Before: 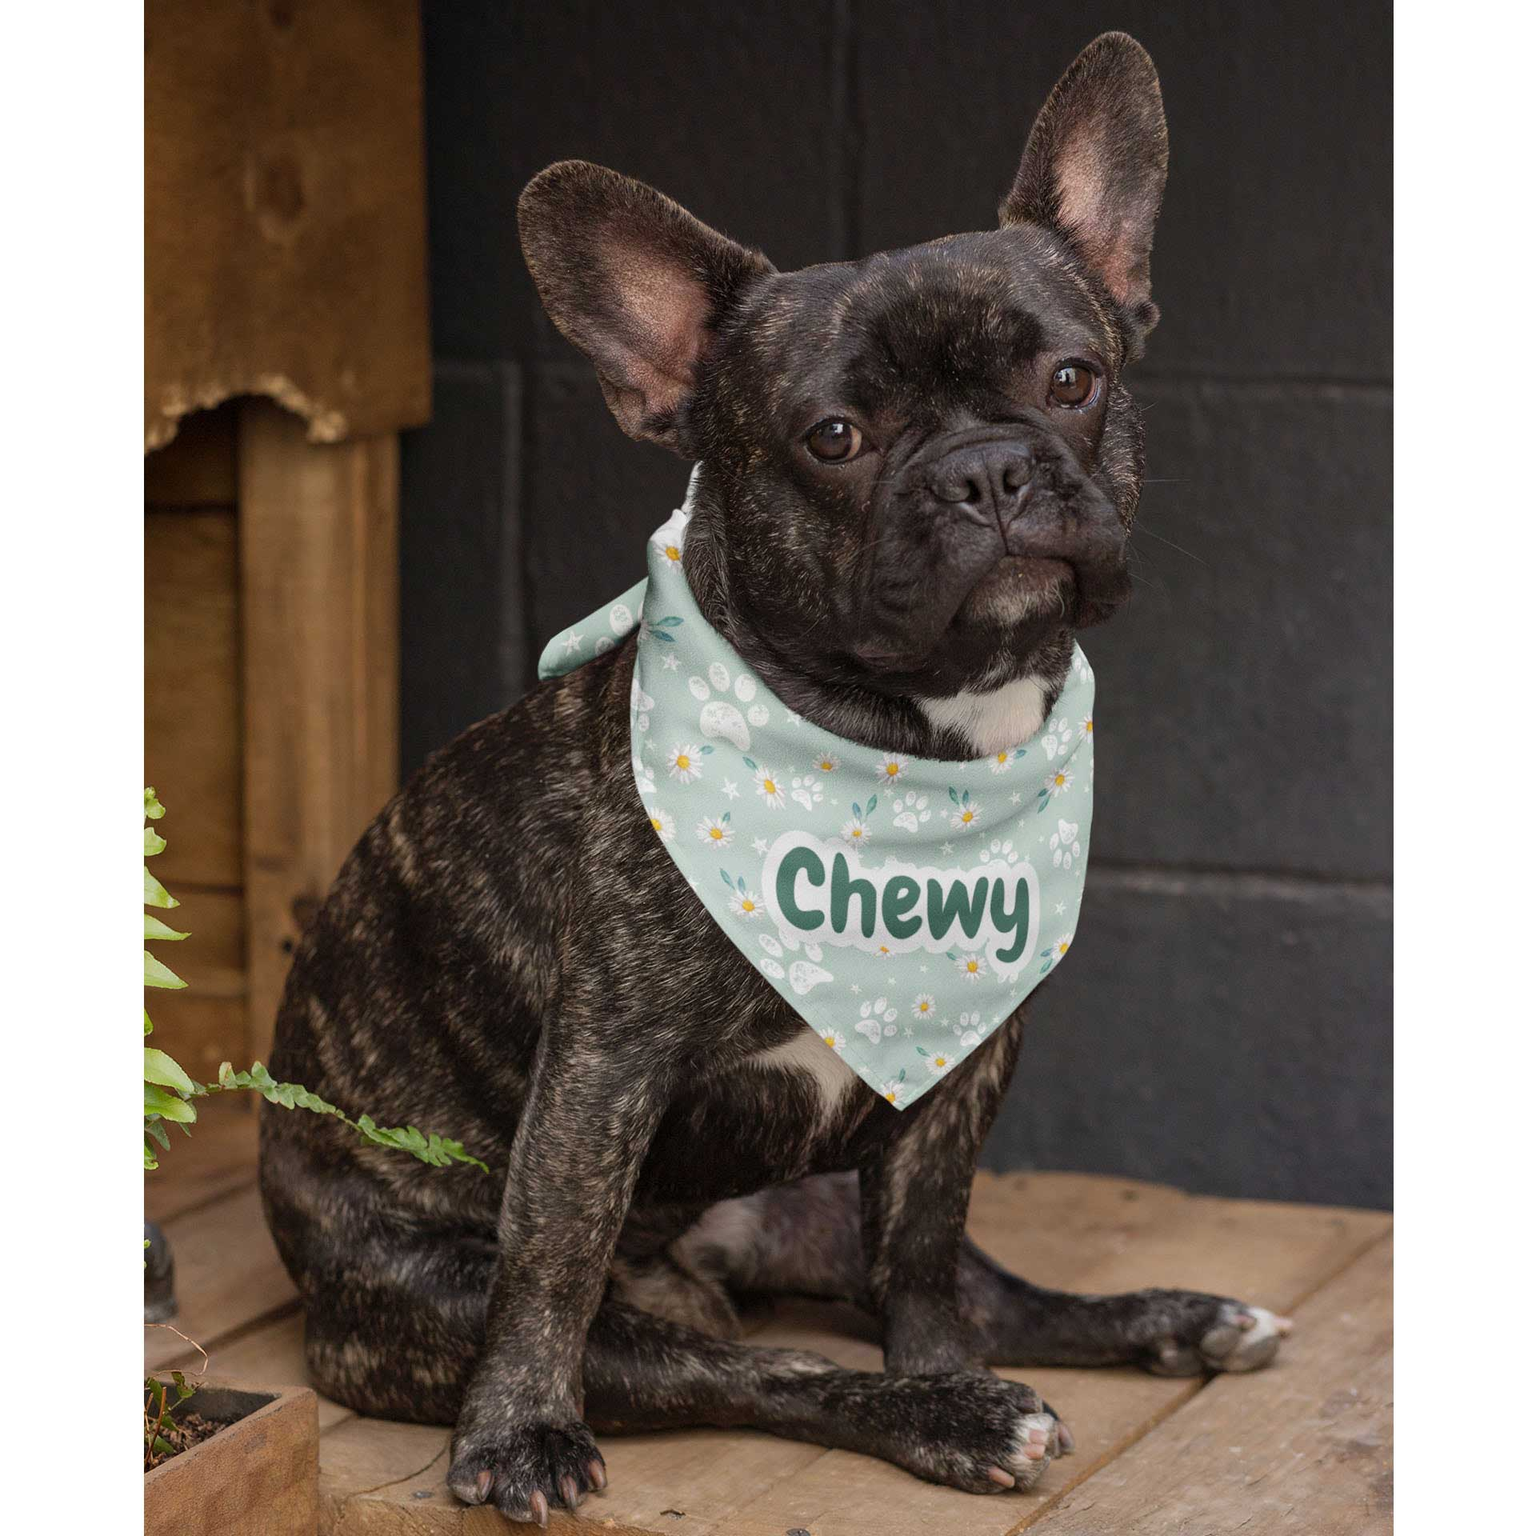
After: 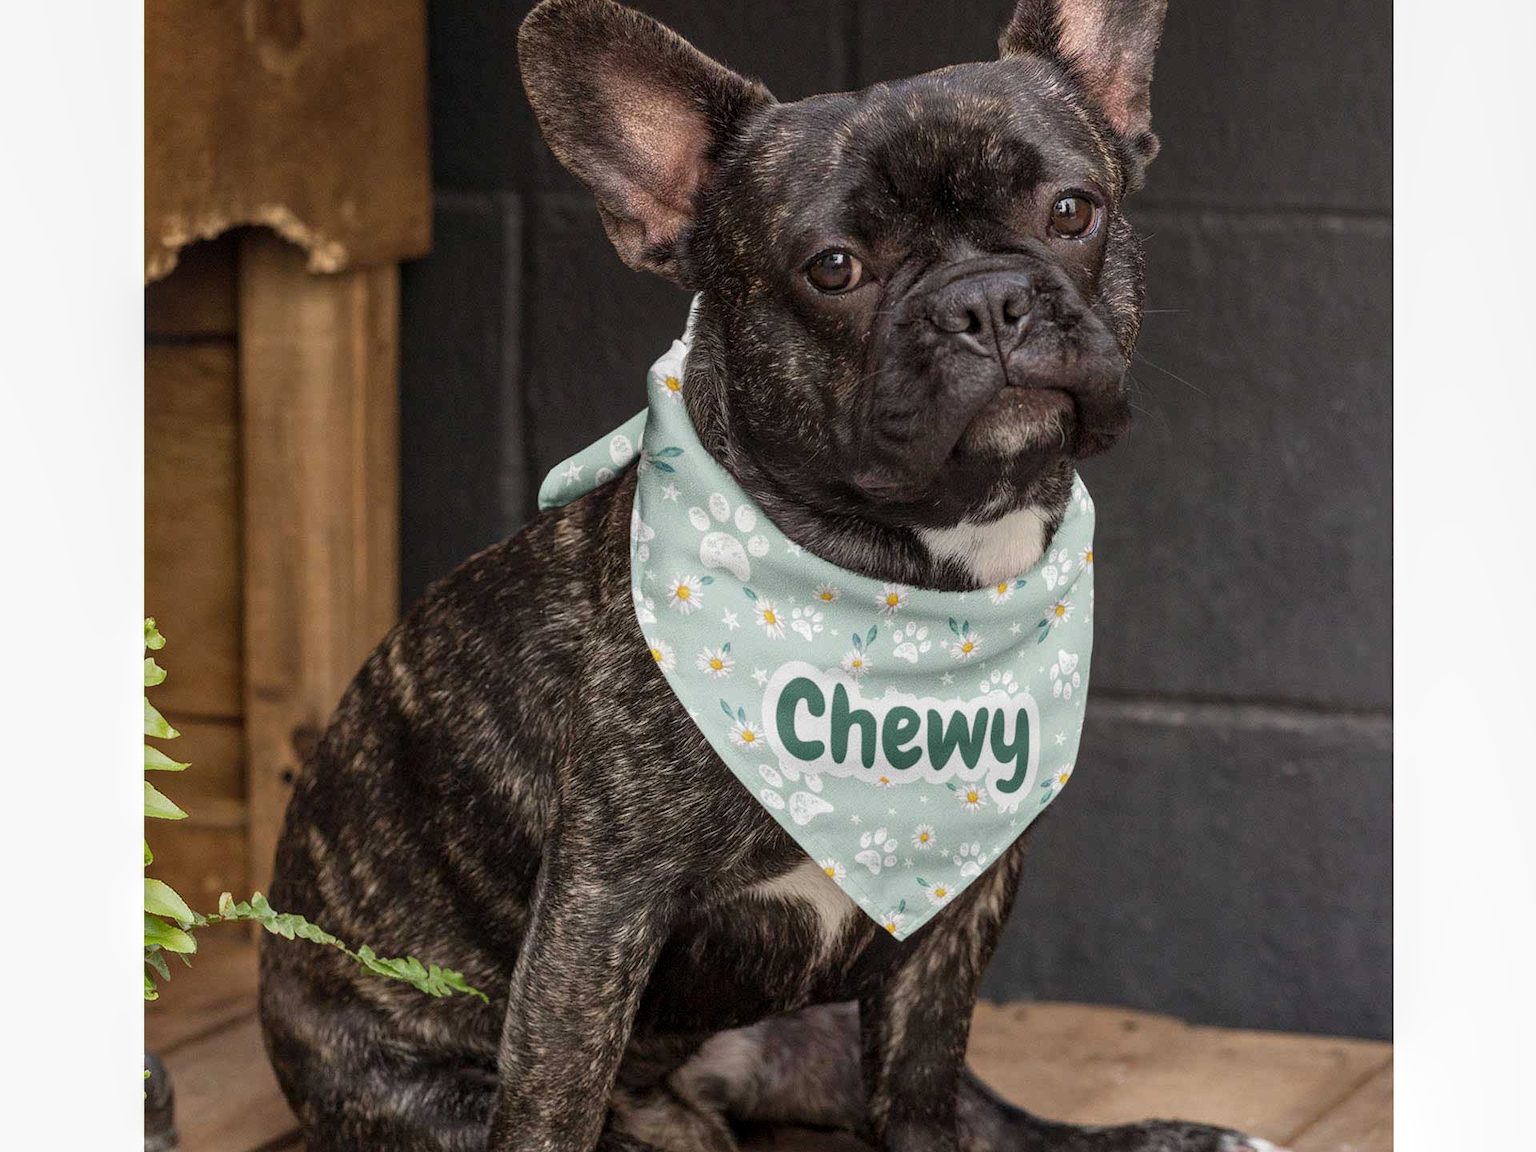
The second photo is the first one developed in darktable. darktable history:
crop: top 11.061%, bottom 13.892%
local contrast: detail 130%
